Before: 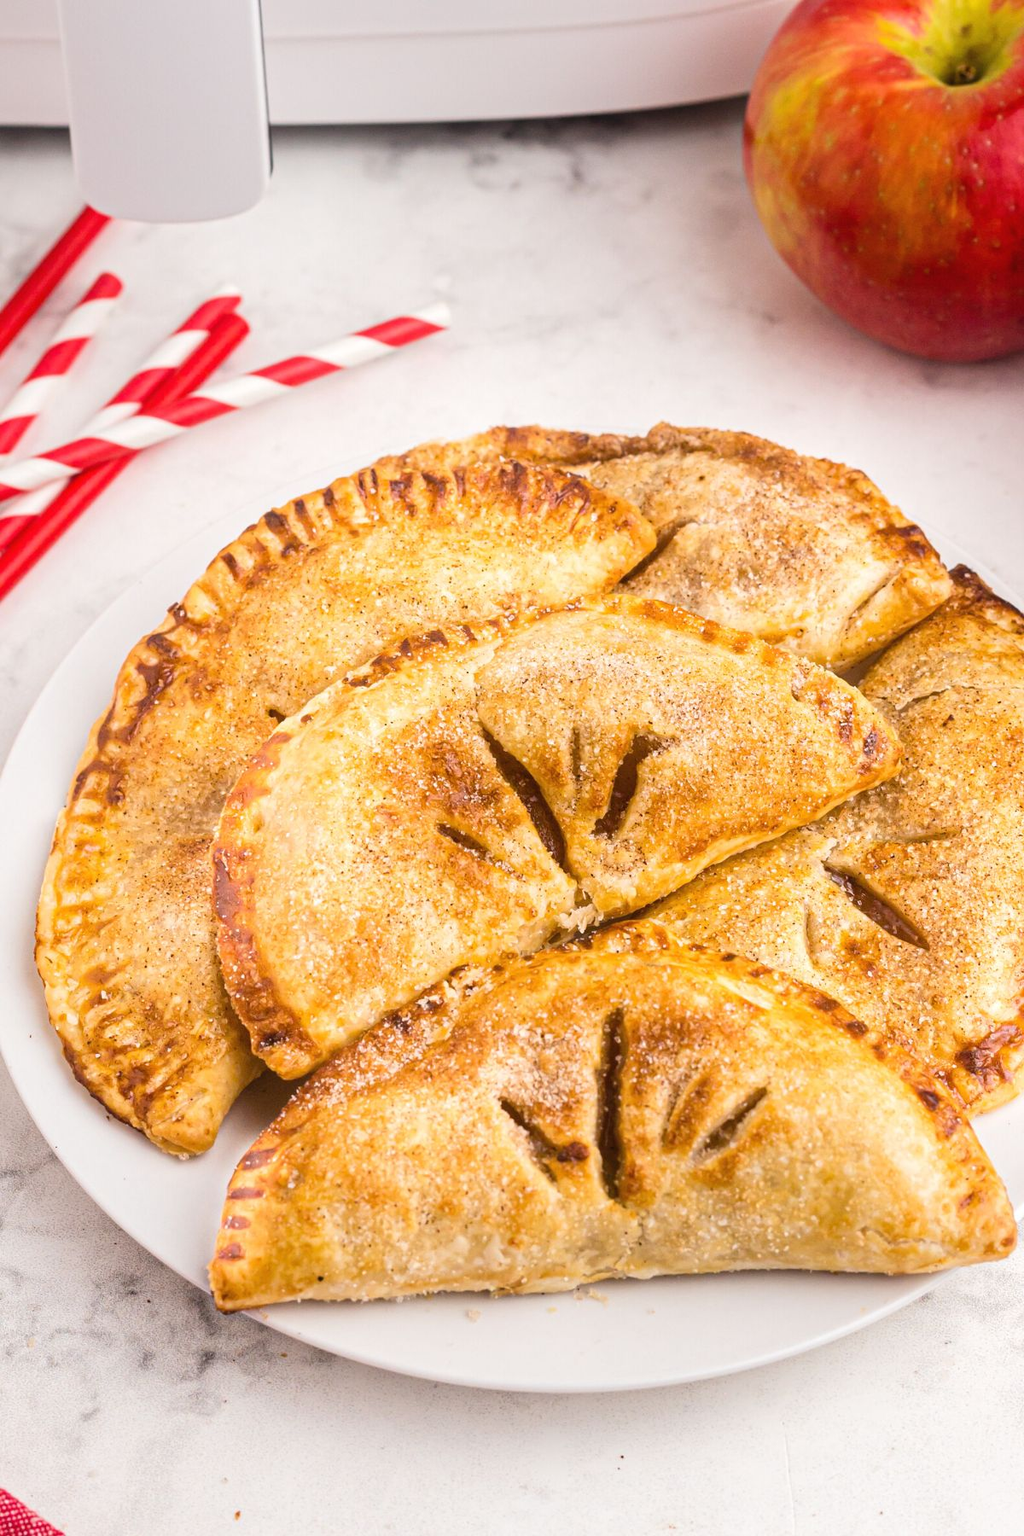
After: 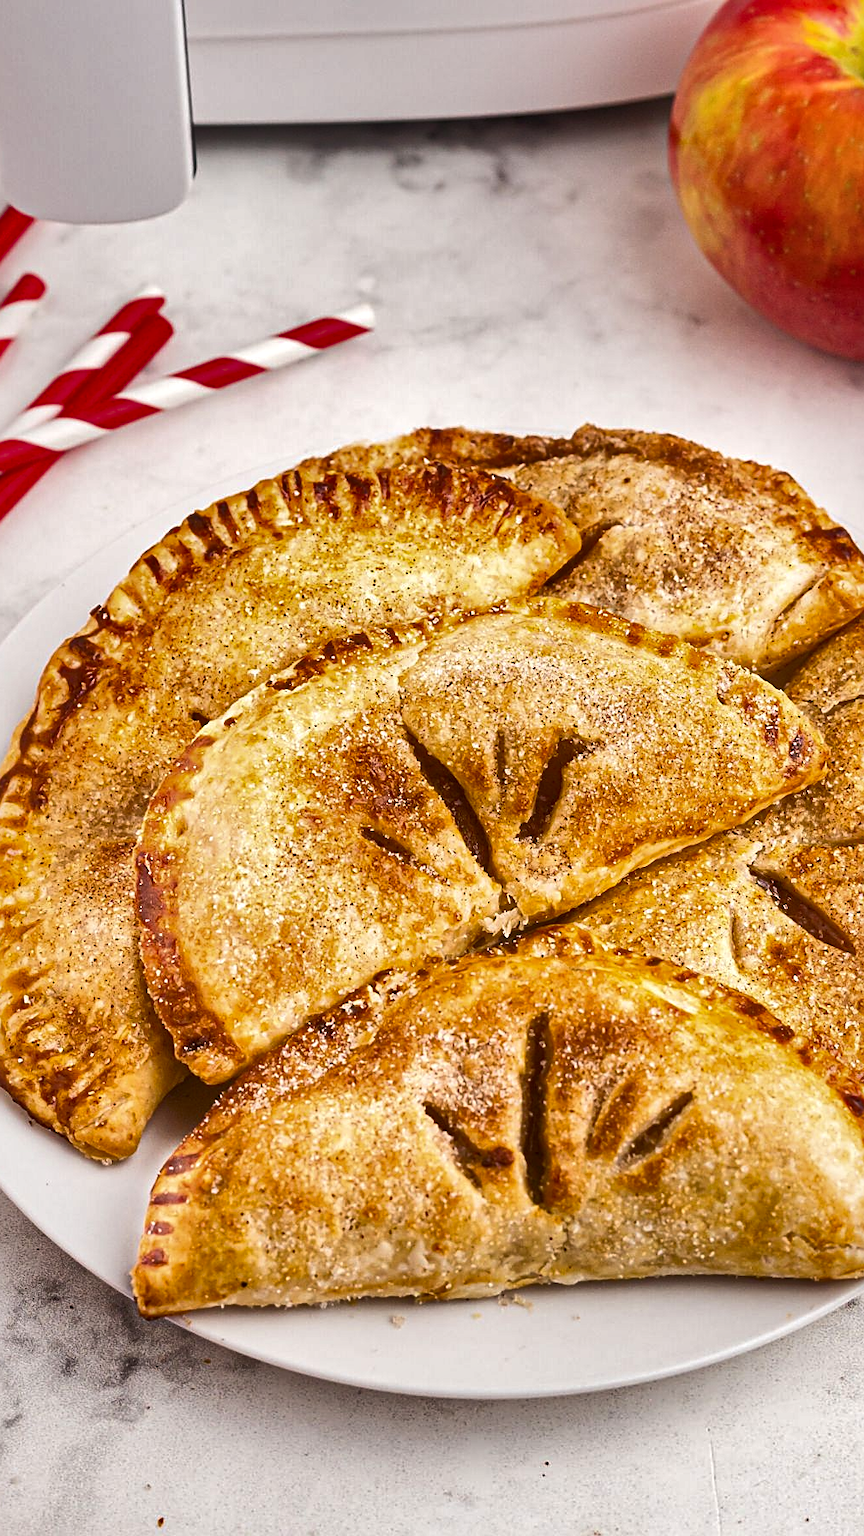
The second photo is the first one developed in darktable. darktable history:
sharpen: on, module defaults
local contrast: mode bilateral grid, contrast 20, coarseness 50, detail 130%, midtone range 0.2
shadows and highlights: radius 118.69, shadows 42.21, highlights -61.56, soften with gaussian
crop: left 7.598%, right 7.873%
